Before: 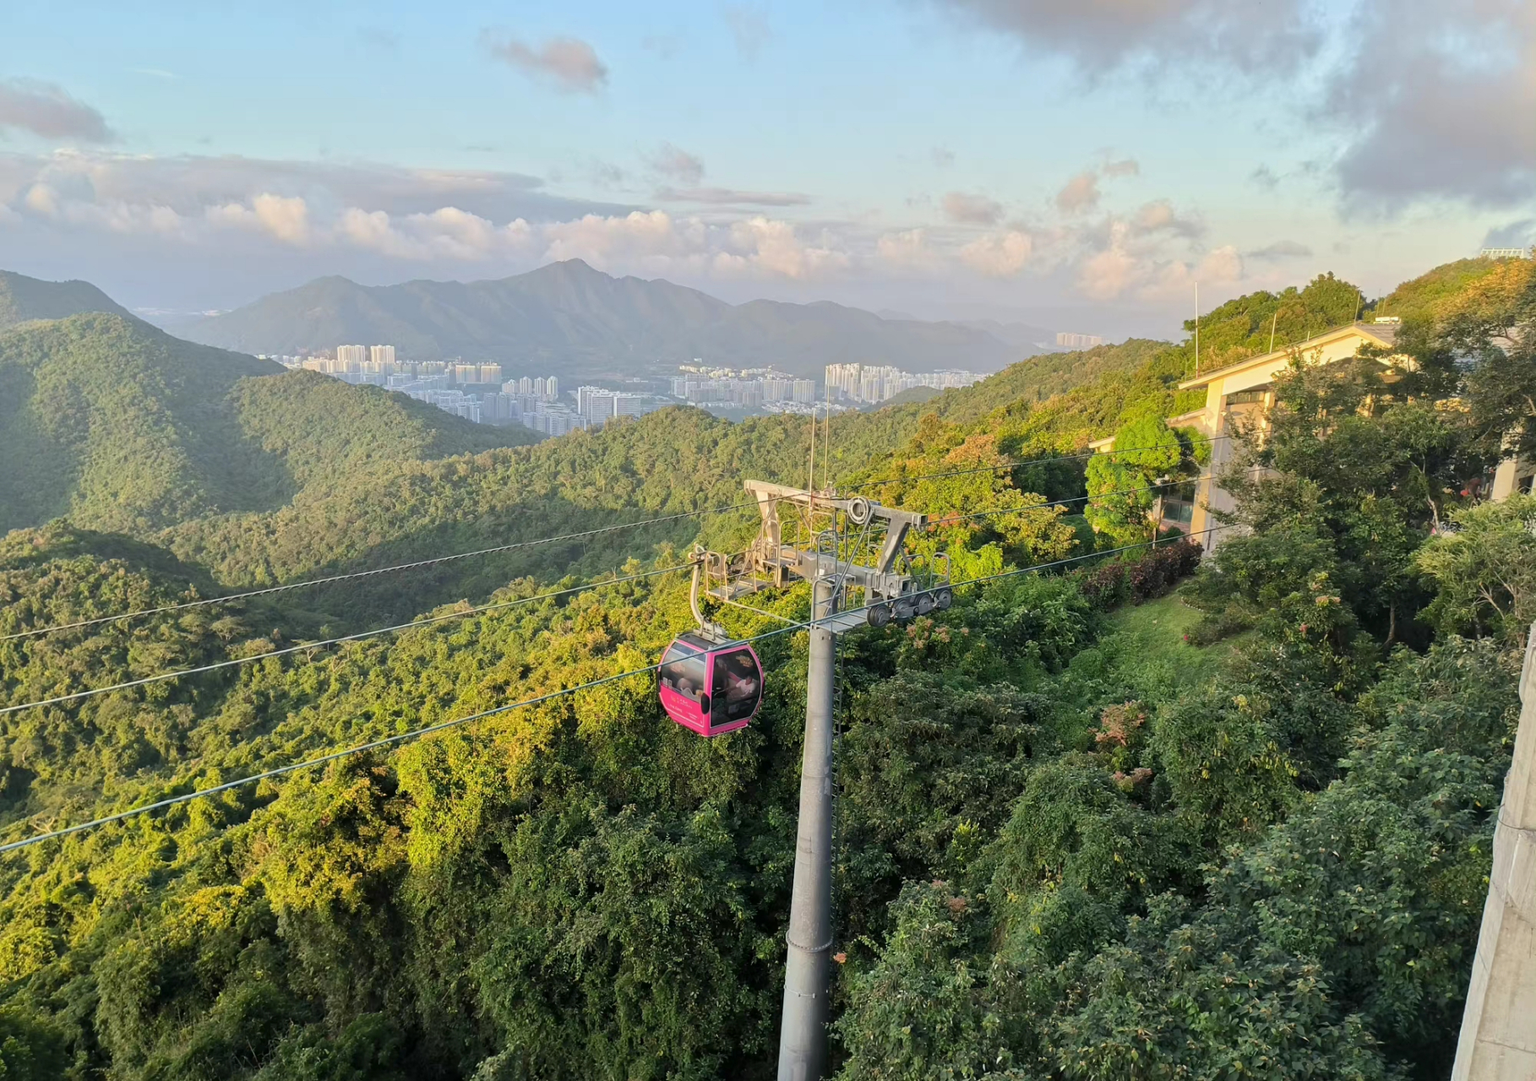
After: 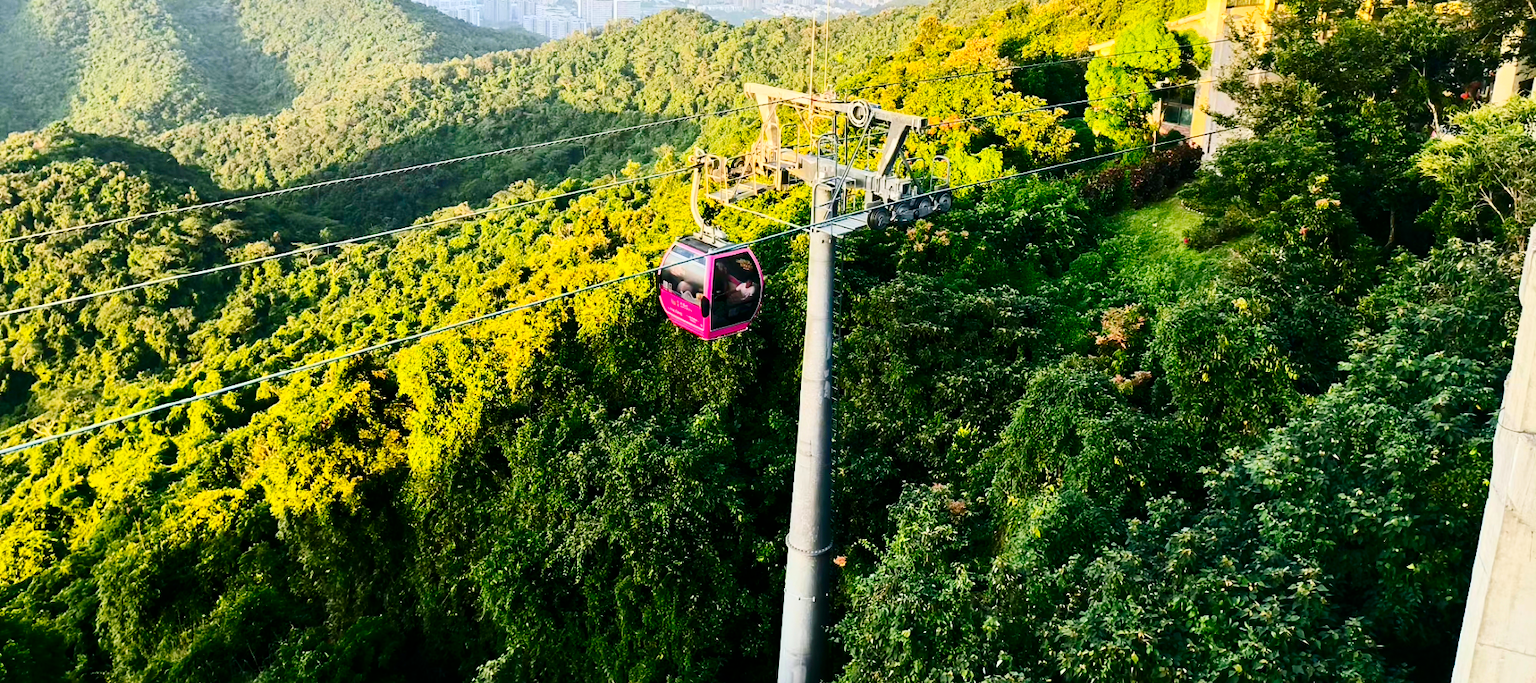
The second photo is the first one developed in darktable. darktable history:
contrast brightness saturation: contrast 0.4, brightness 0.047, saturation 0.26
tone curve: curves: ch0 [(0, 0) (0.004, 0.001) (0.133, 0.112) (0.325, 0.362) (0.832, 0.893) (1, 1)], preserve colors none
color balance rgb: shadows lift › luminance -7.634%, shadows lift › chroma 2.126%, shadows lift › hue 165.3°, perceptual saturation grading › global saturation 24.918%
crop and rotate: top 36.76%
